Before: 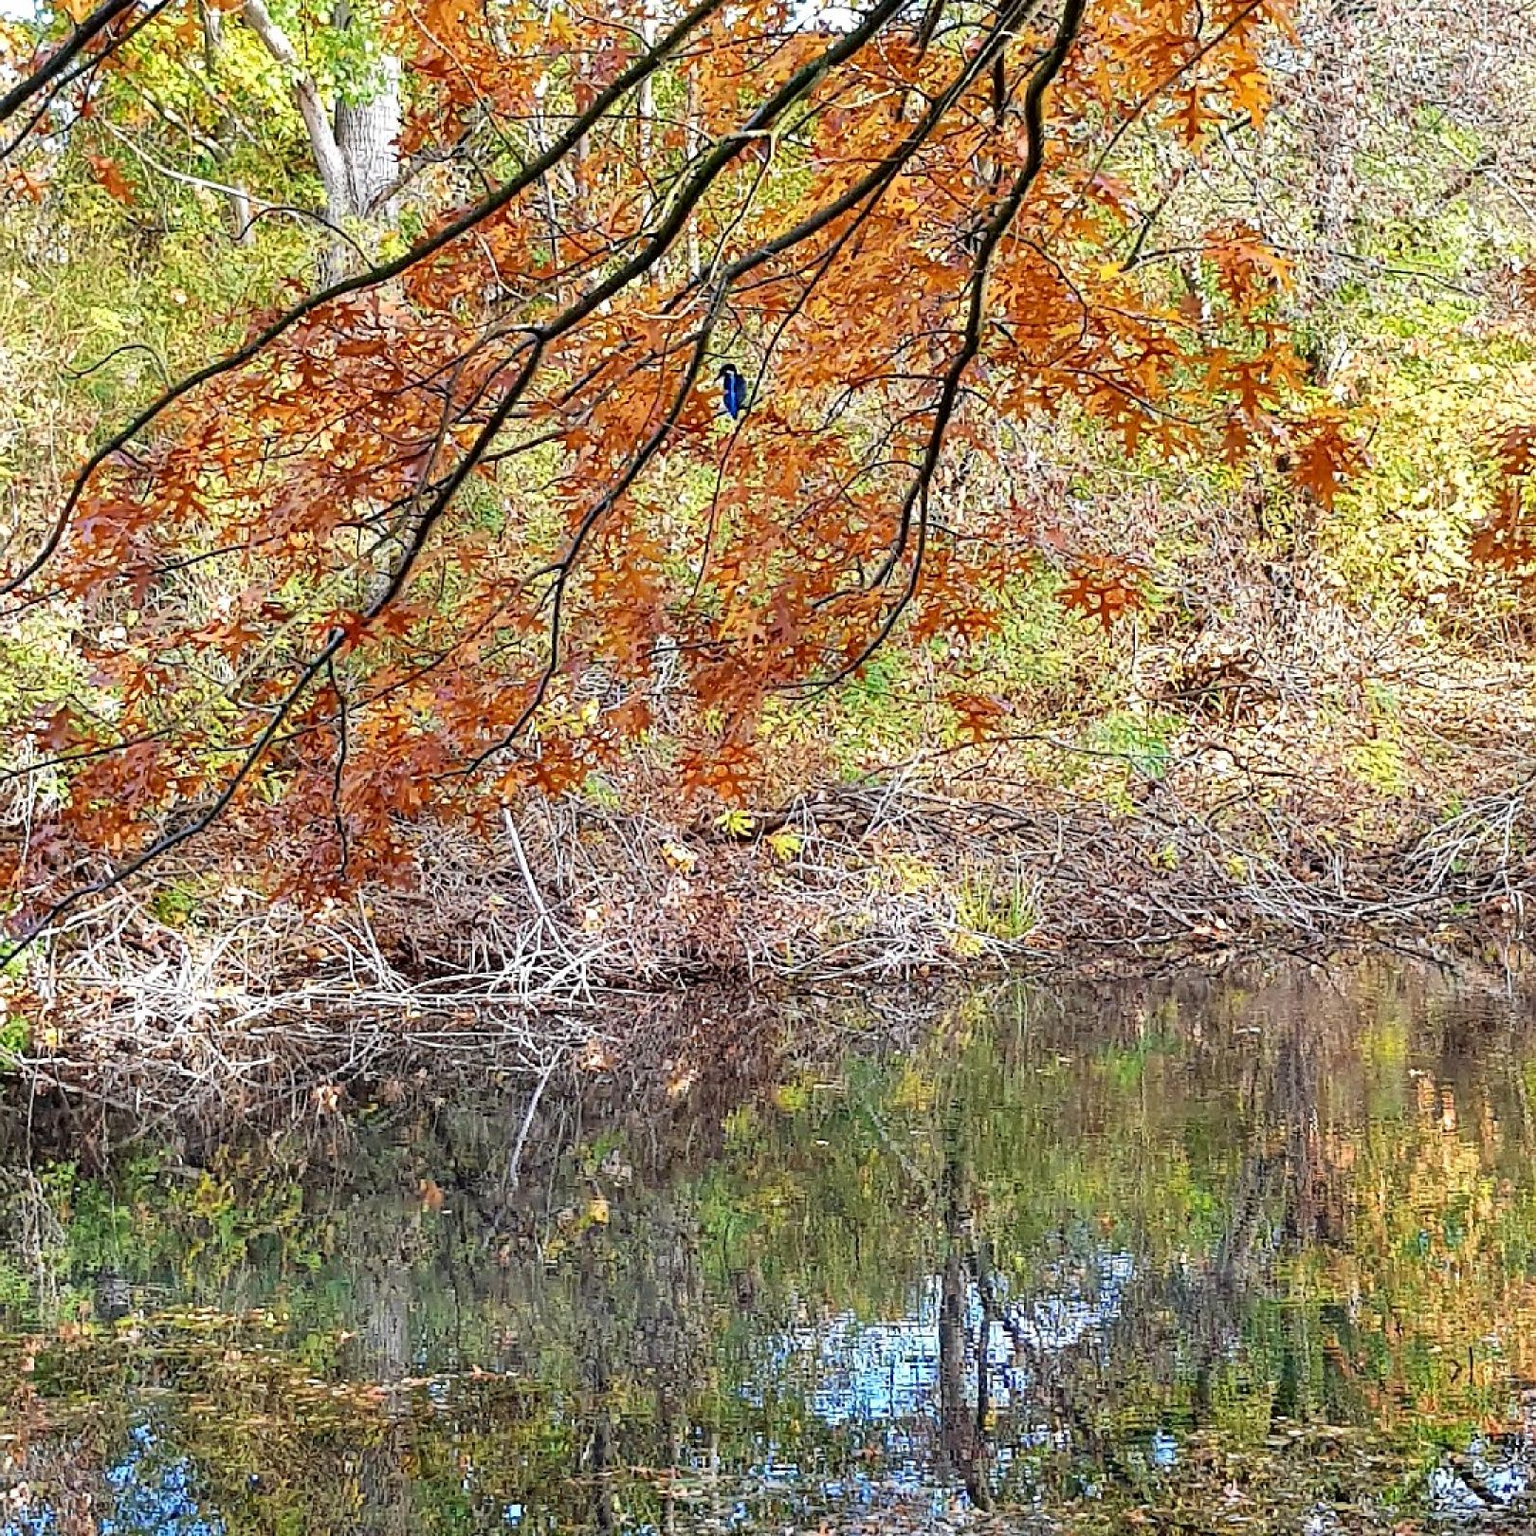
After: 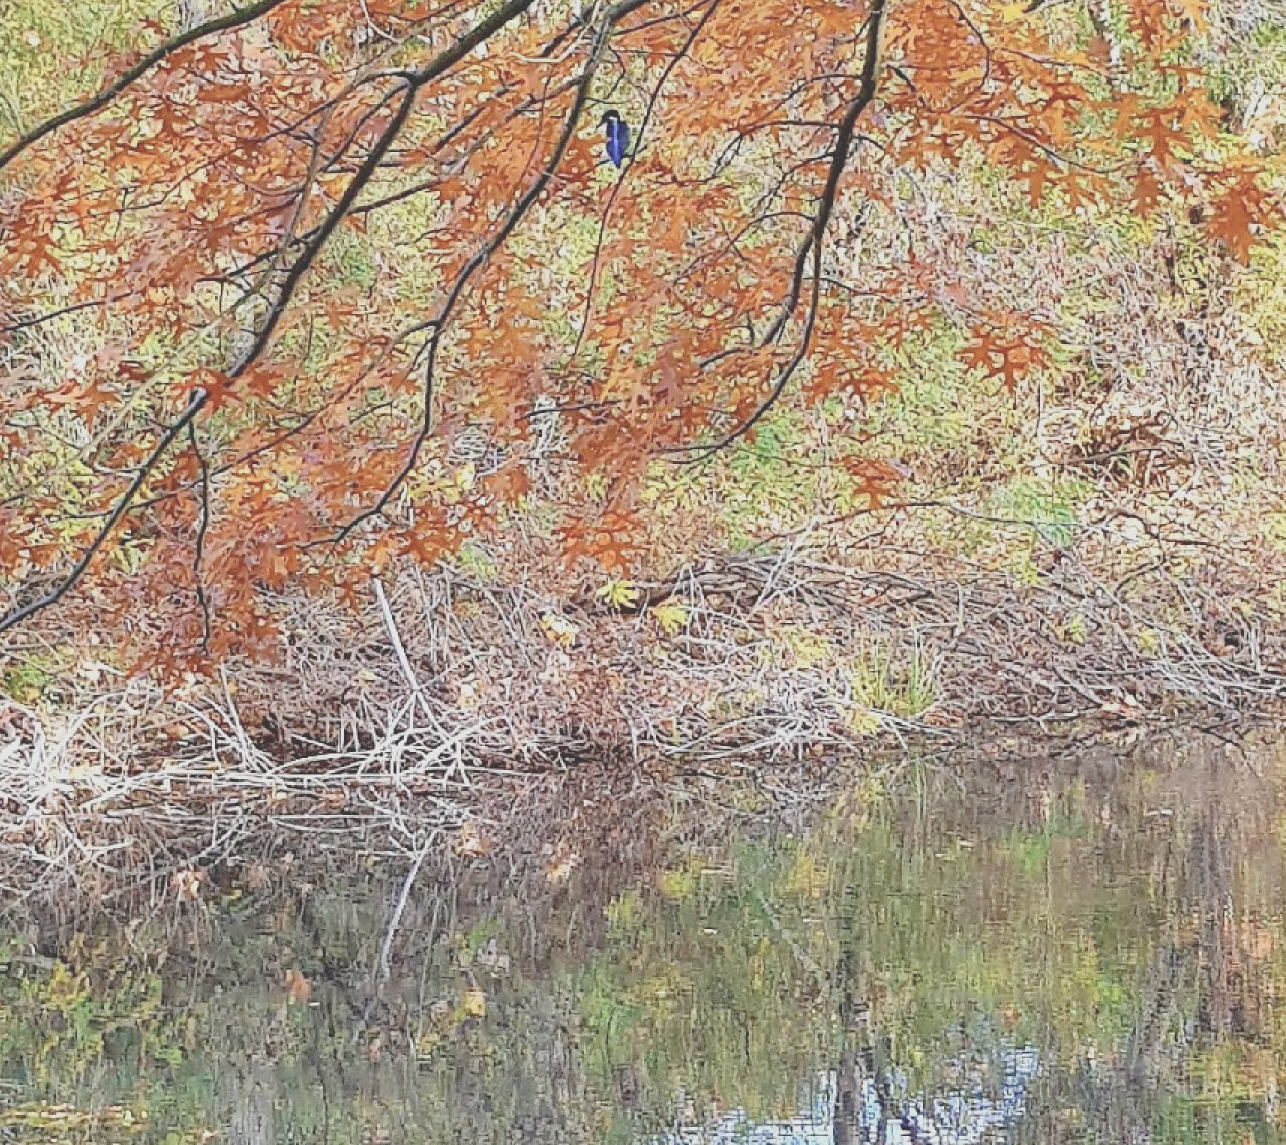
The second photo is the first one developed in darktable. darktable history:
levels: levels [0, 0.43, 0.984]
white balance: emerald 1
crop: left 9.712%, top 16.928%, right 10.845%, bottom 12.332%
contrast brightness saturation: contrast -0.26, saturation -0.43
